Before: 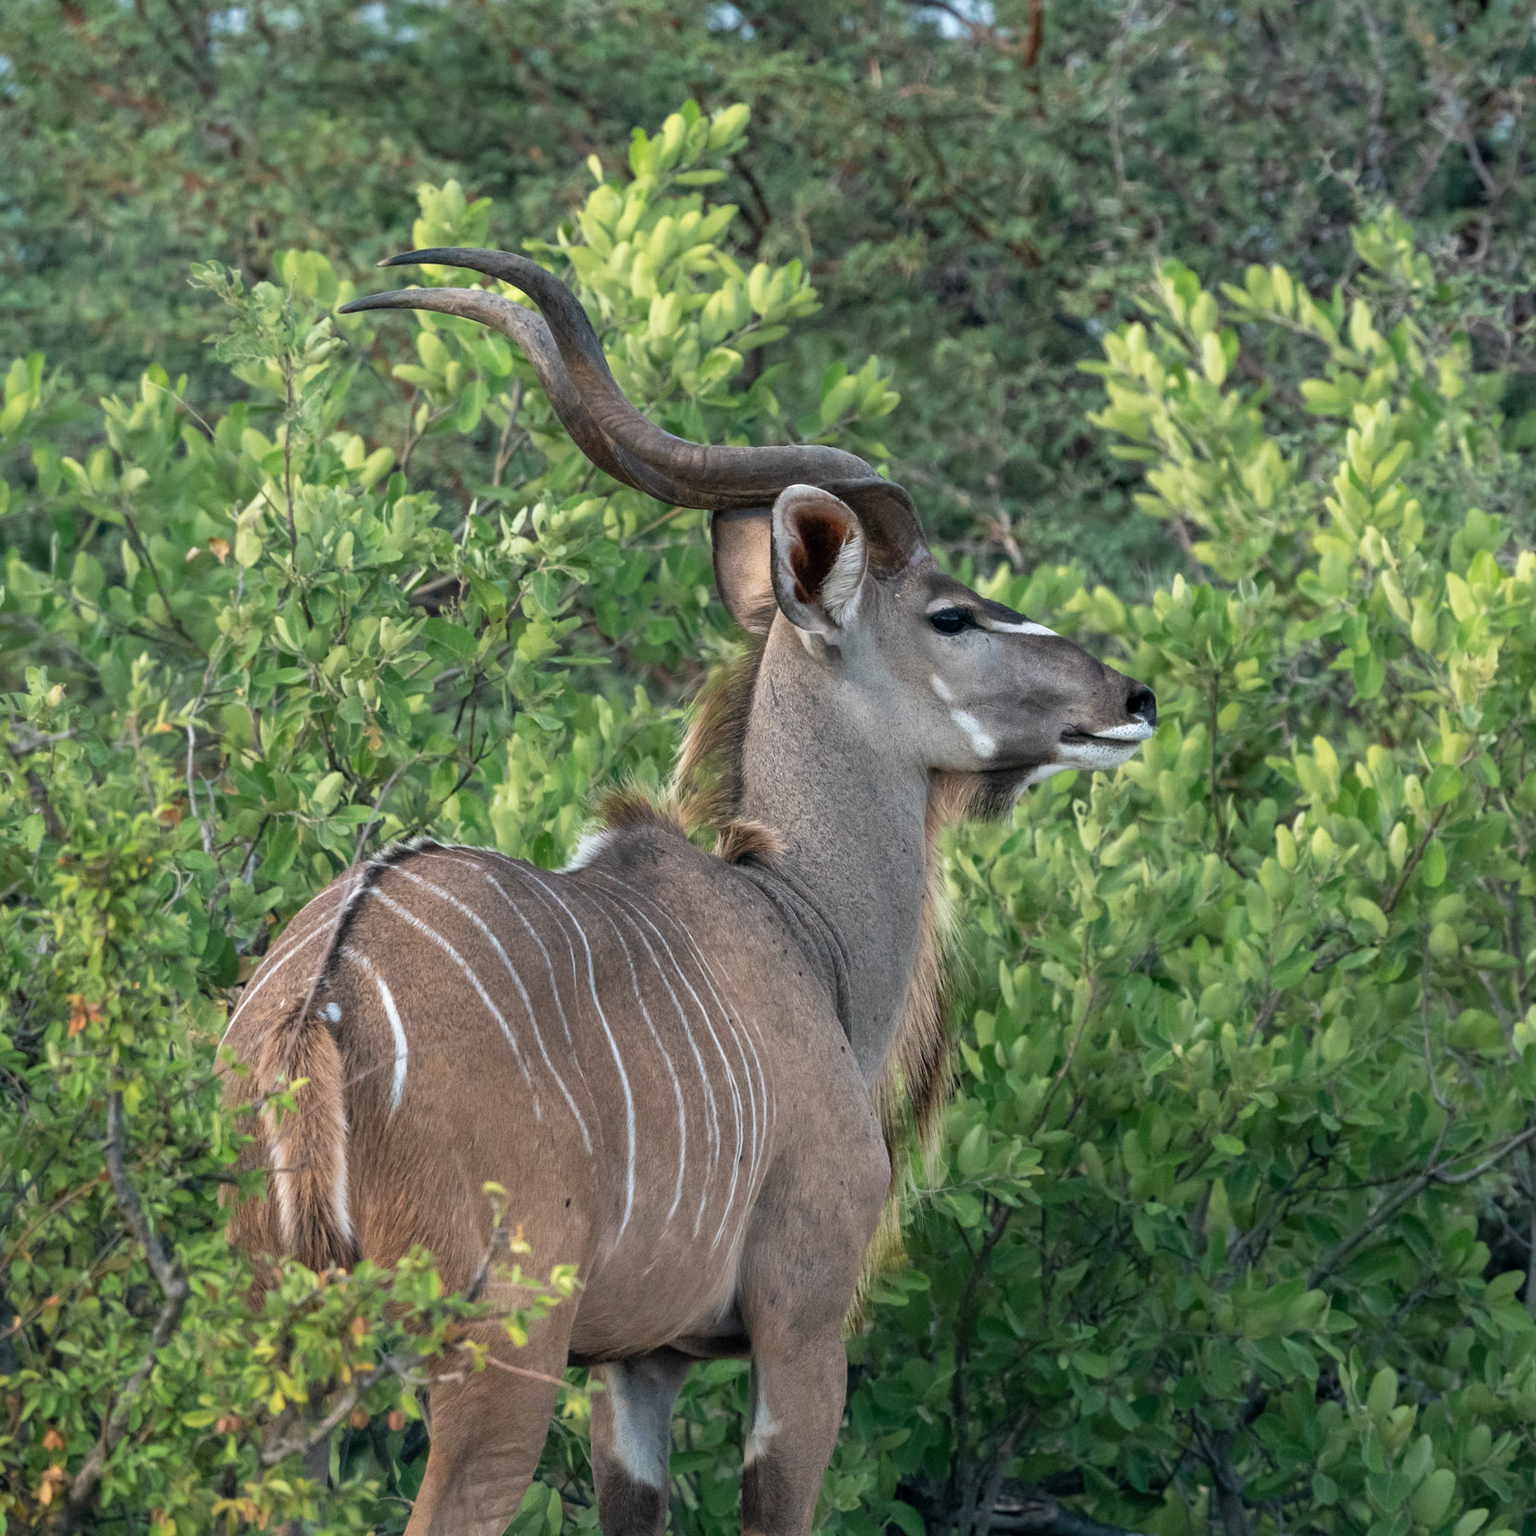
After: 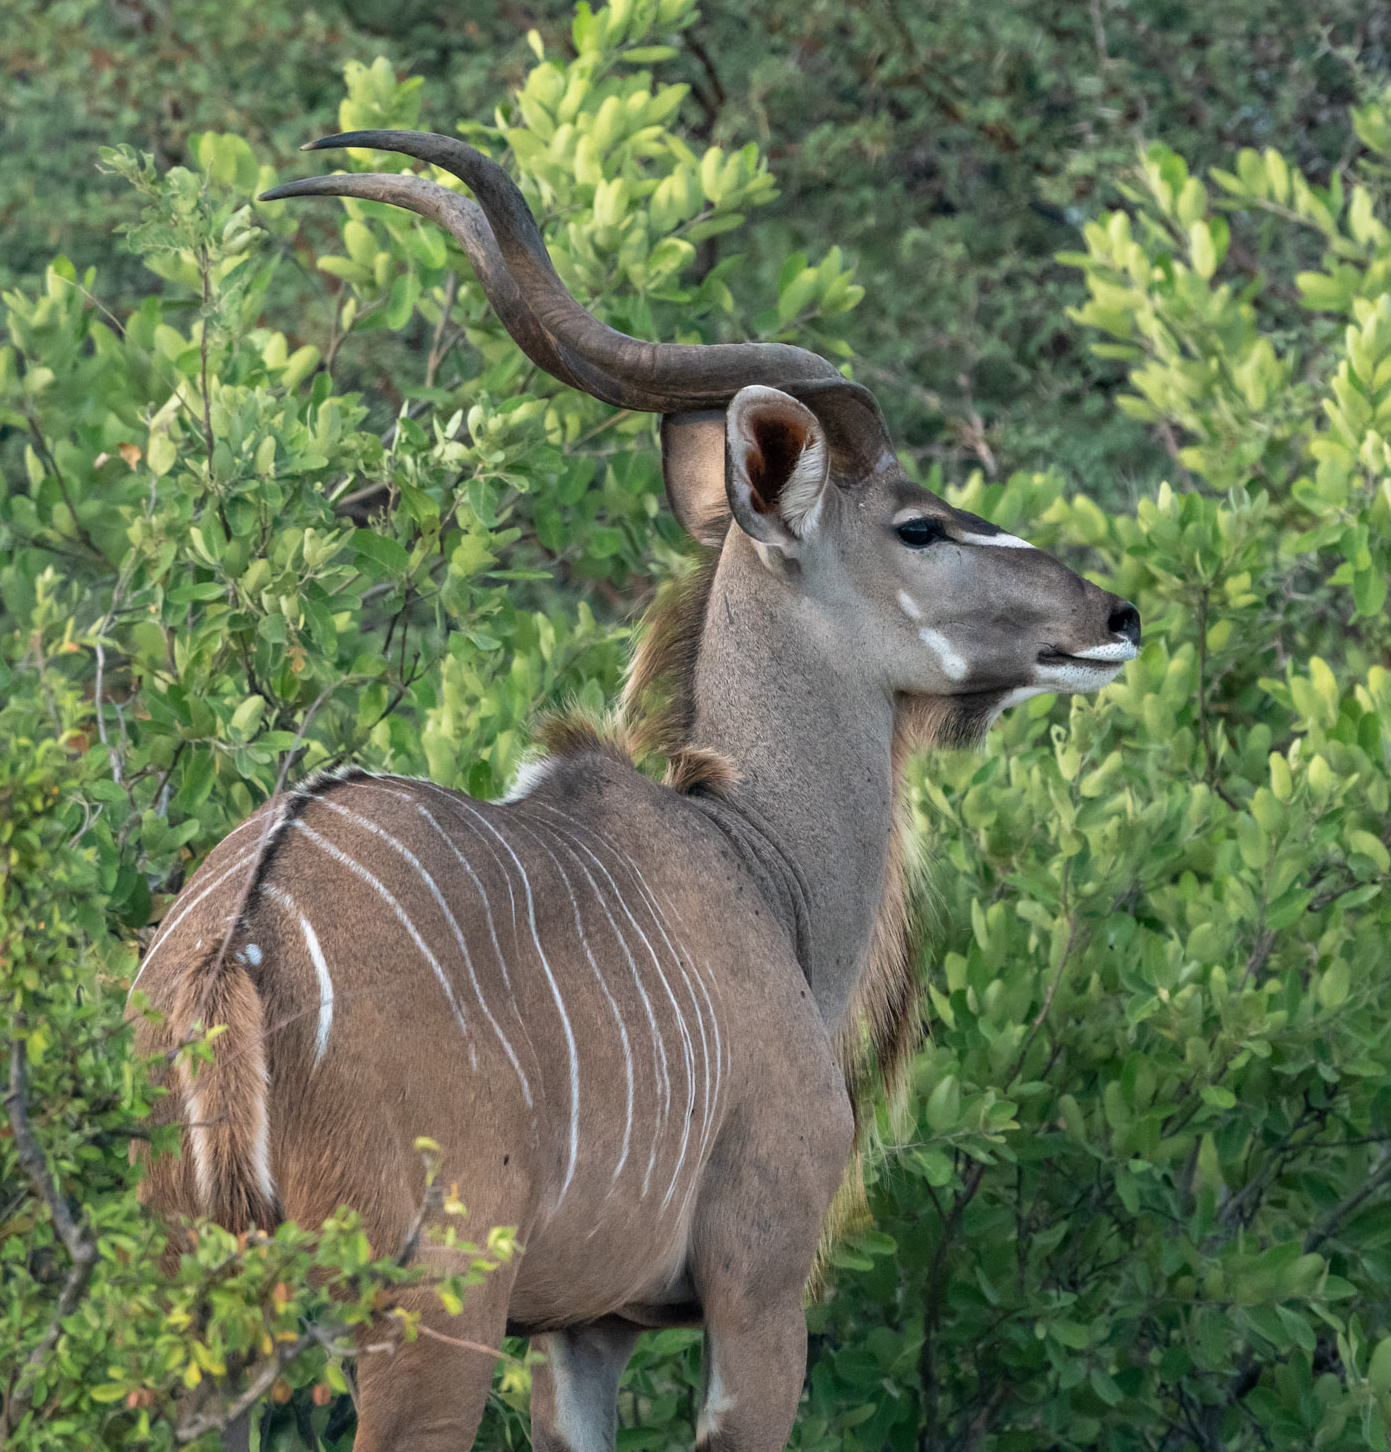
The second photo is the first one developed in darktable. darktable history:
crop: left 6.42%, top 8.277%, right 9.529%, bottom 3.983%
